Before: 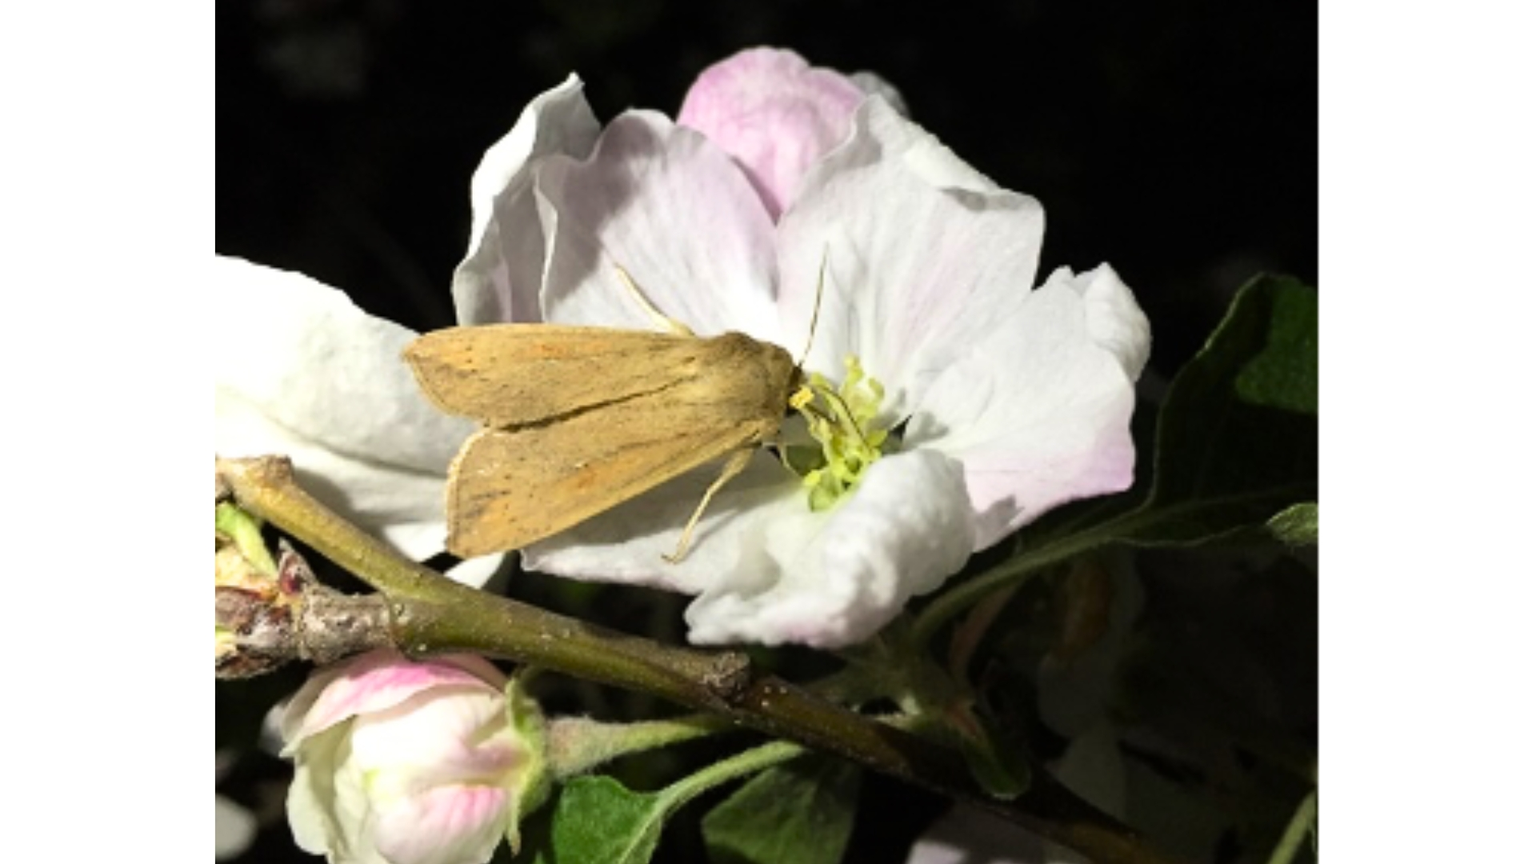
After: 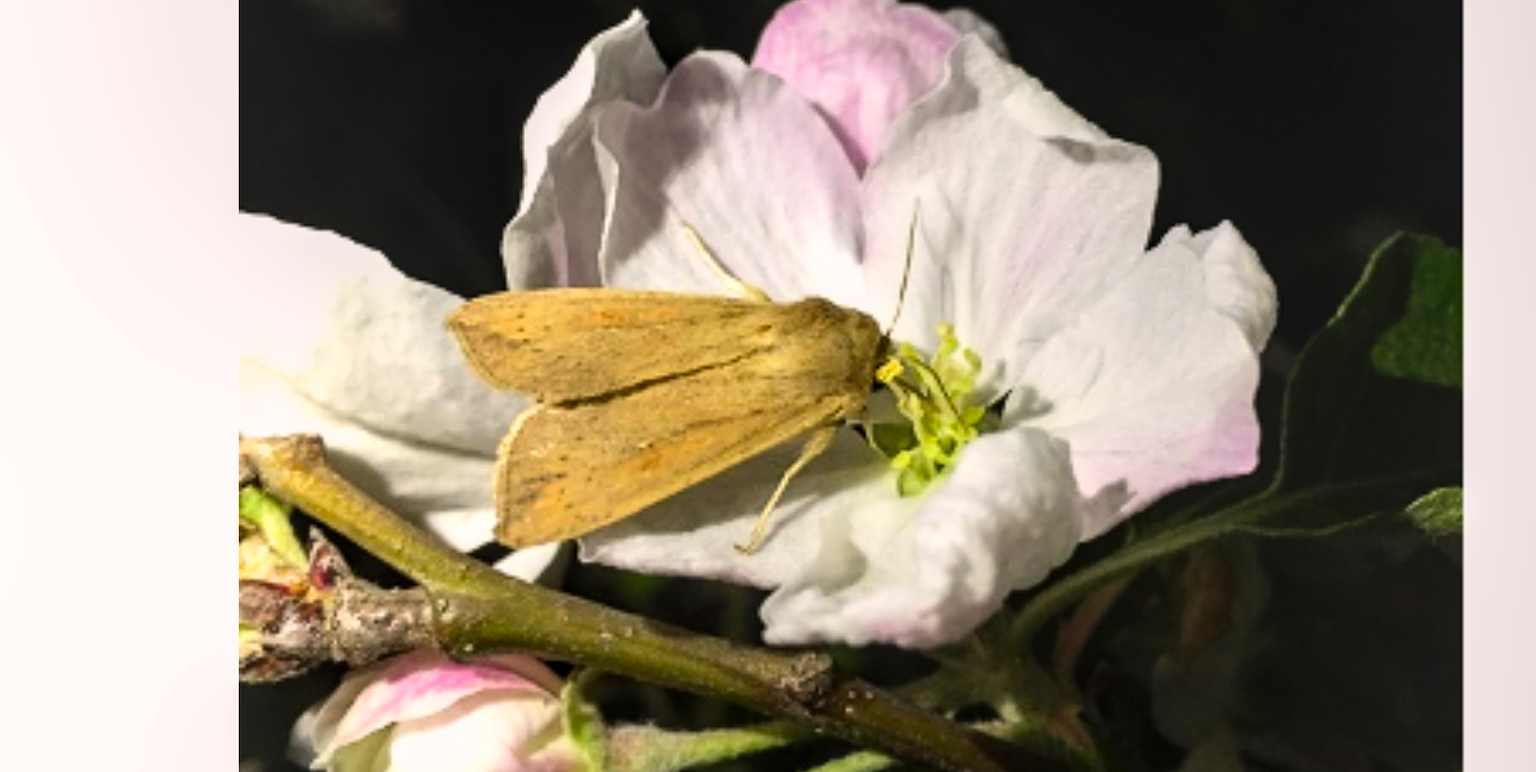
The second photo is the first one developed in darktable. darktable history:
crop: top 7.466%, right 9.884%, bottom 11.957%
local contrast: on, module defaults
color correction: highlights a* 3.42, highlights b* 2.12, saturation 1.22
